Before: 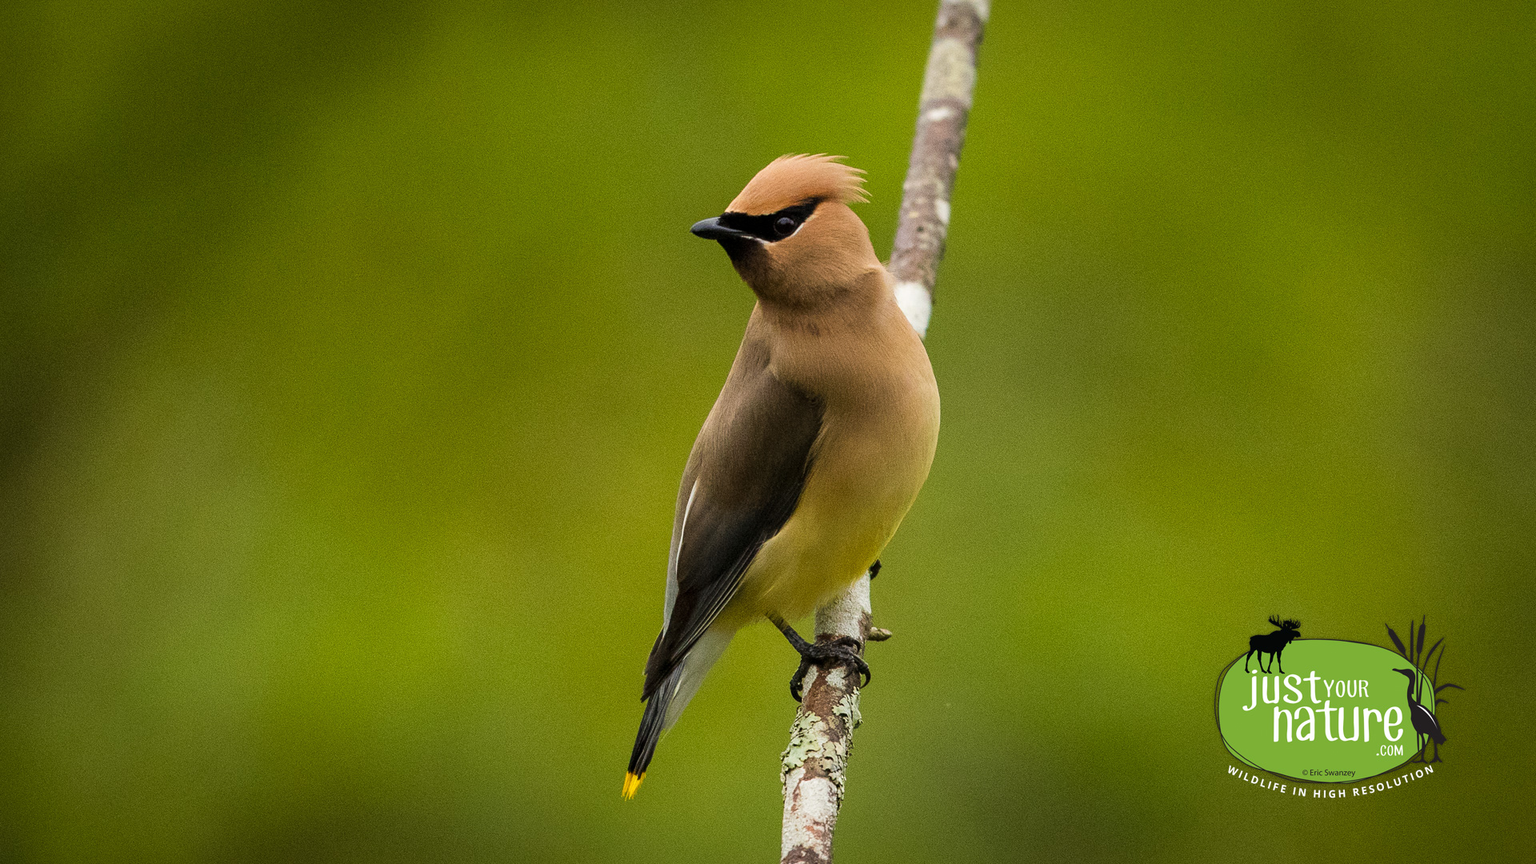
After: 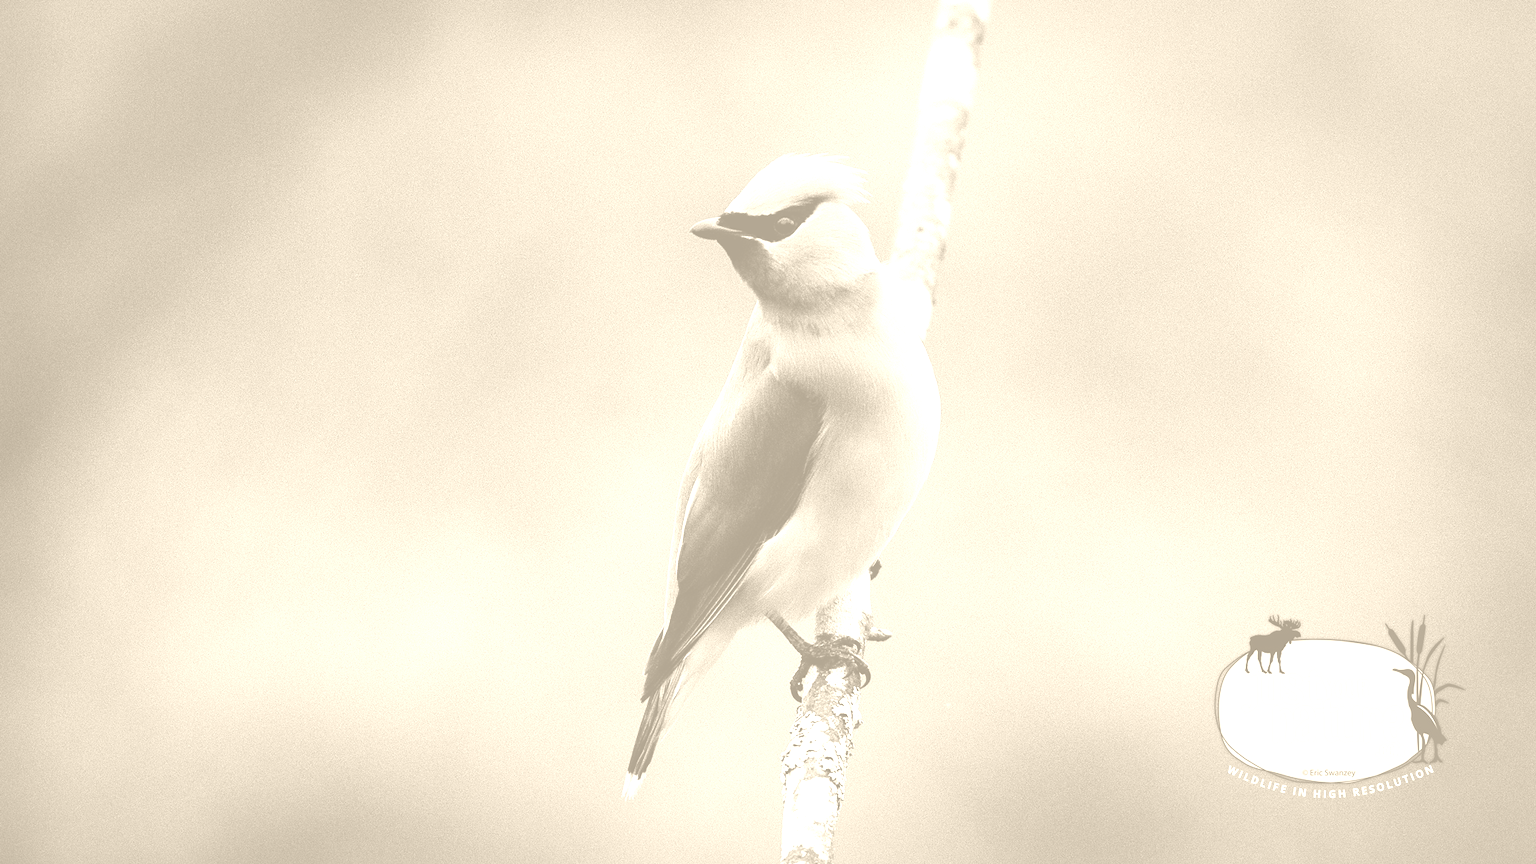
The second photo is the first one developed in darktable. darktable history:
filmic rgb: black relative exposure -7.5 EV, white relative exposure 5 EV, hardness 3.31, contrast 1.3, contrast in shadows safe
contrast brightness saturation: contrast 0.2, brightness 0.16, saturation 0.22
colorize: hue 36°, saturation 71%, lightness 80.79%
